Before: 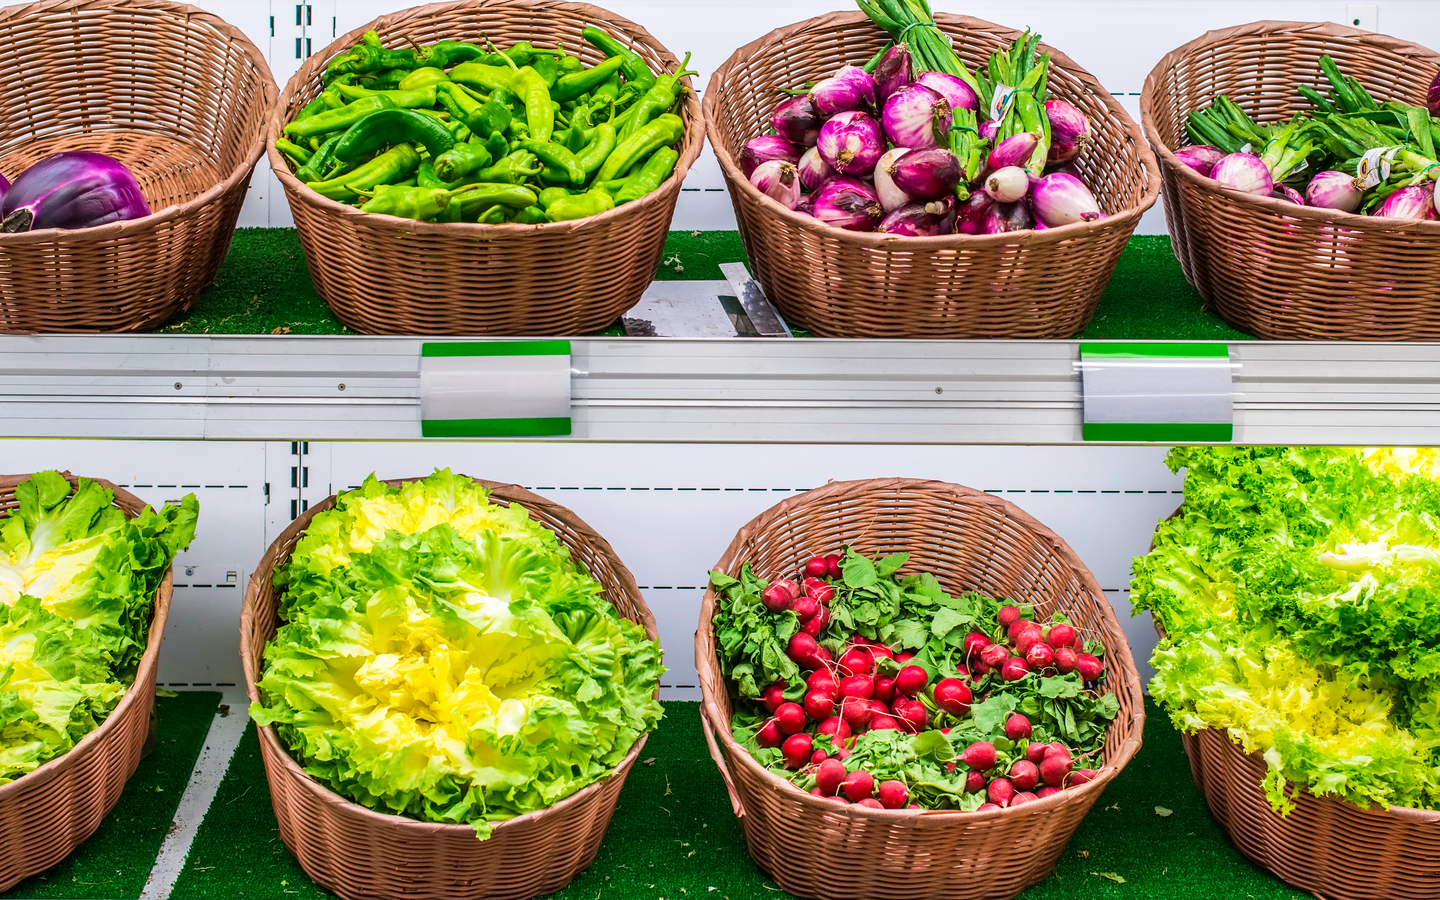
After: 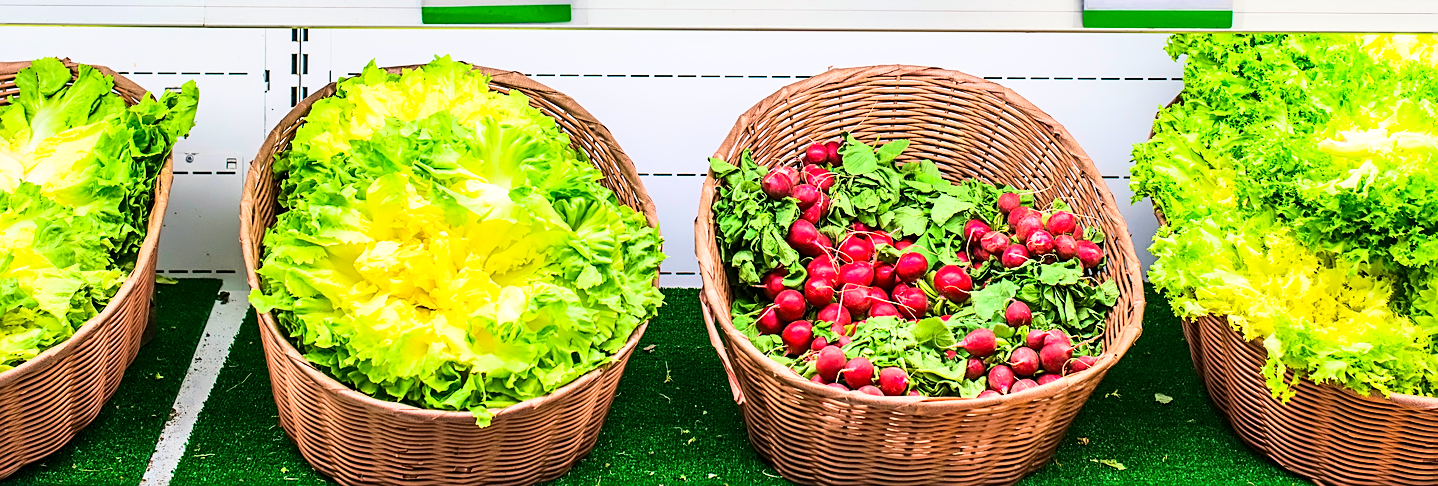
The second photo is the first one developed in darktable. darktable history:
sharpen: amount 0.491
crop and rotate: top 46%, right 0.093%
base curve: curves: ch0 [(0, 0) (0.028, 0.03) (0.121, 0.232) (0.46, 0.748) (0.859, 0.968) (1, 1)]
color correction: highlights b* 2.94
